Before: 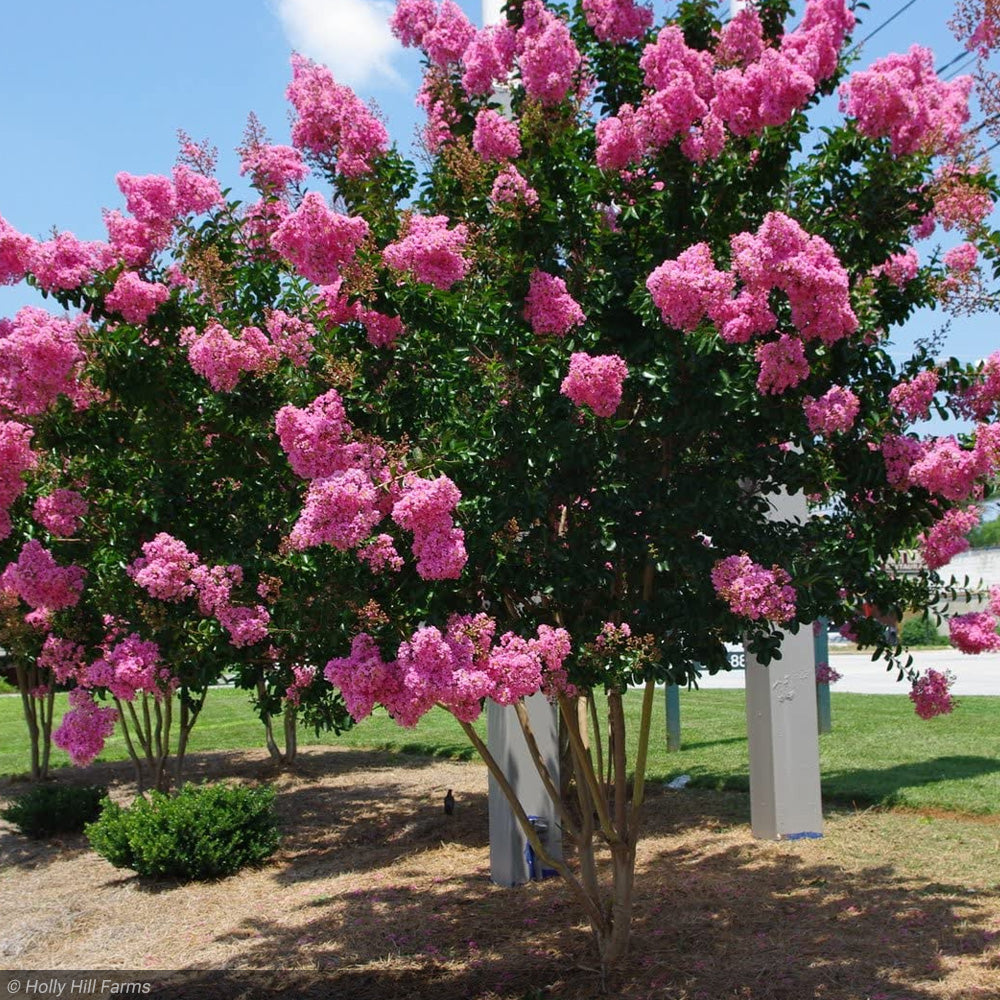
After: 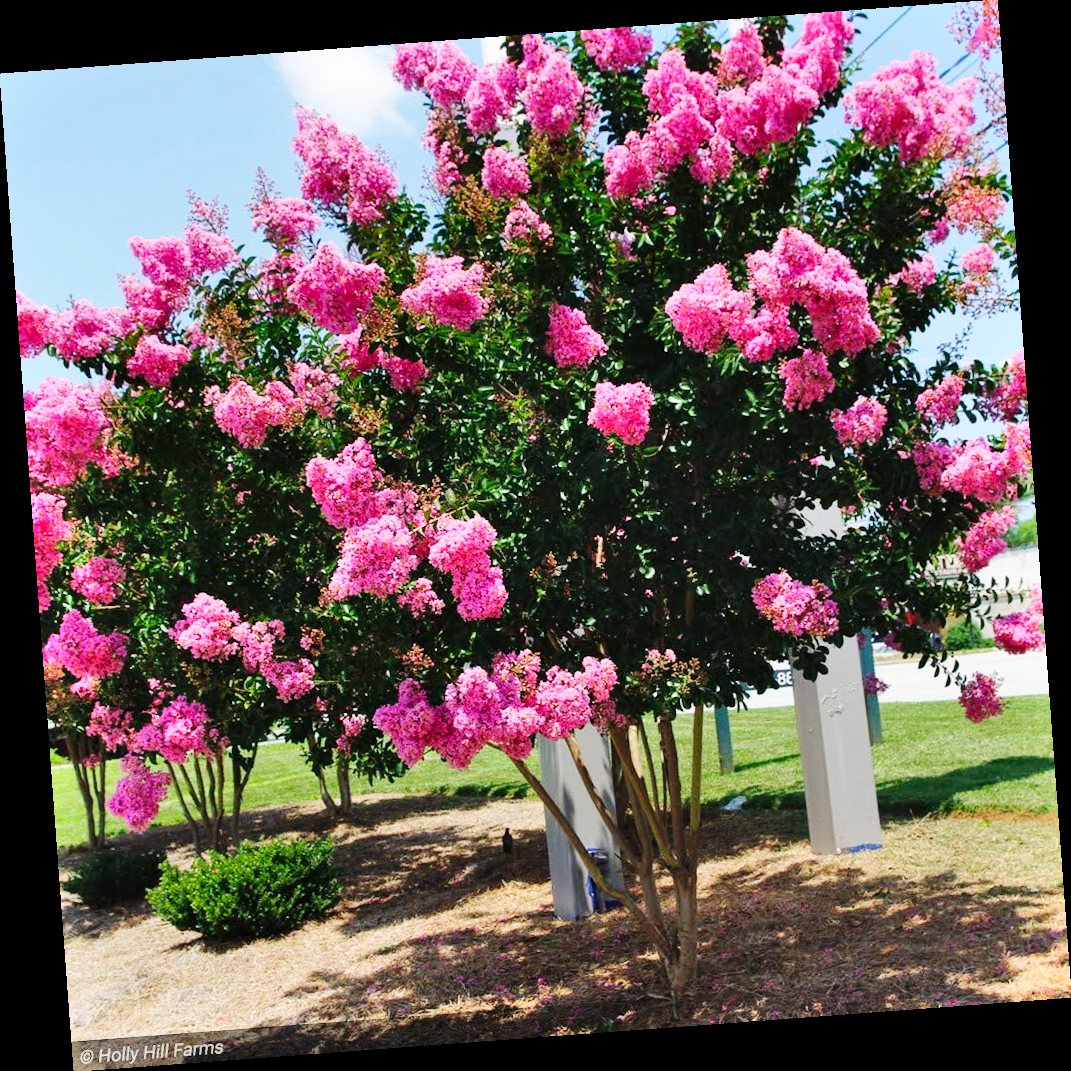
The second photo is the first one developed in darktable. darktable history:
shadows and highlights: shadows 60, soften with gaussian
rotate and perspective: rotation -4.25°, automatic cropping off
base curve: curves: ch0 [(0, 0) (0.032, 0.025) (0.121, 0.166) (0.206, 0.329) (0.605, 0.79) (1, 1)], preserve colors none
